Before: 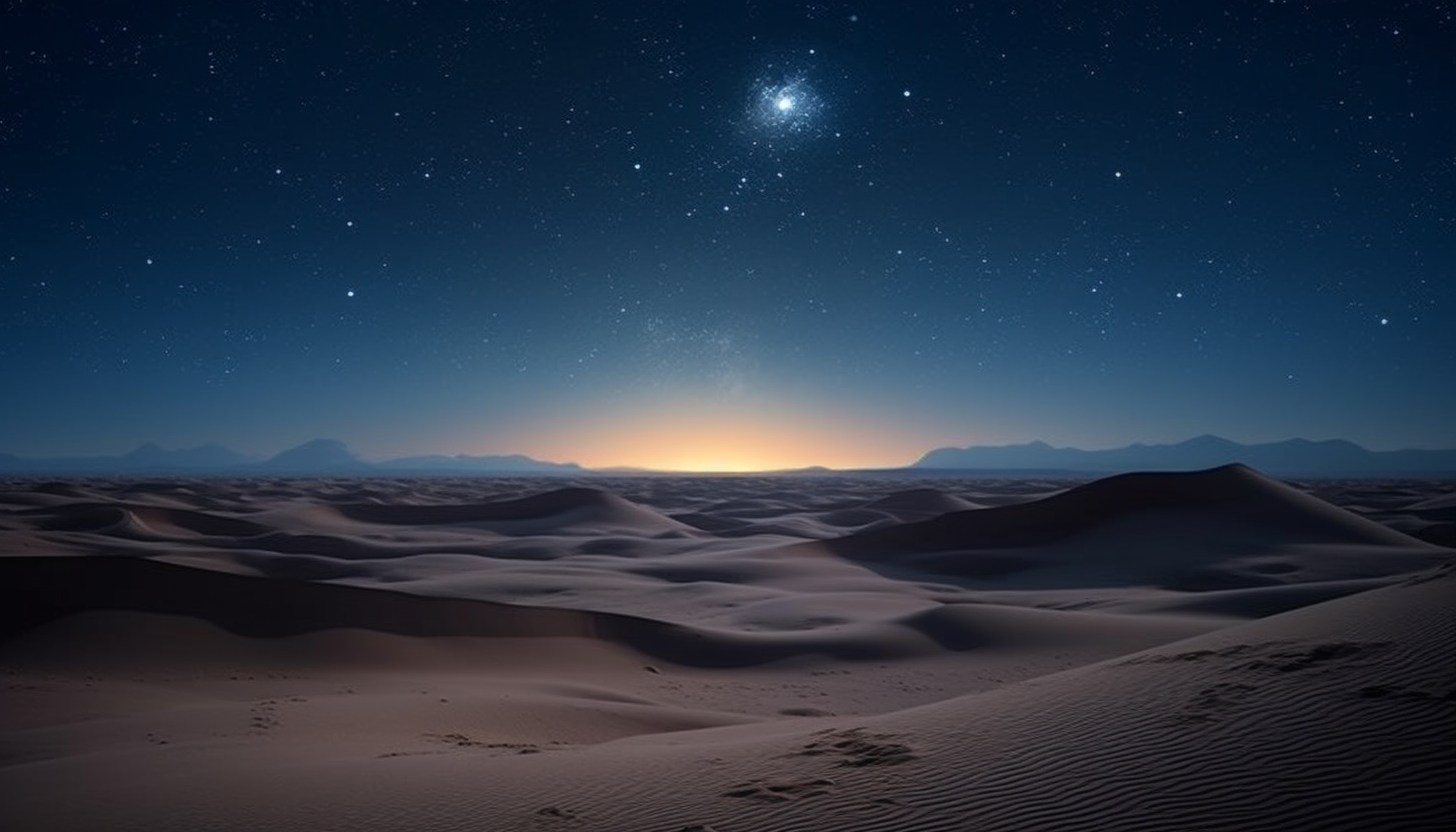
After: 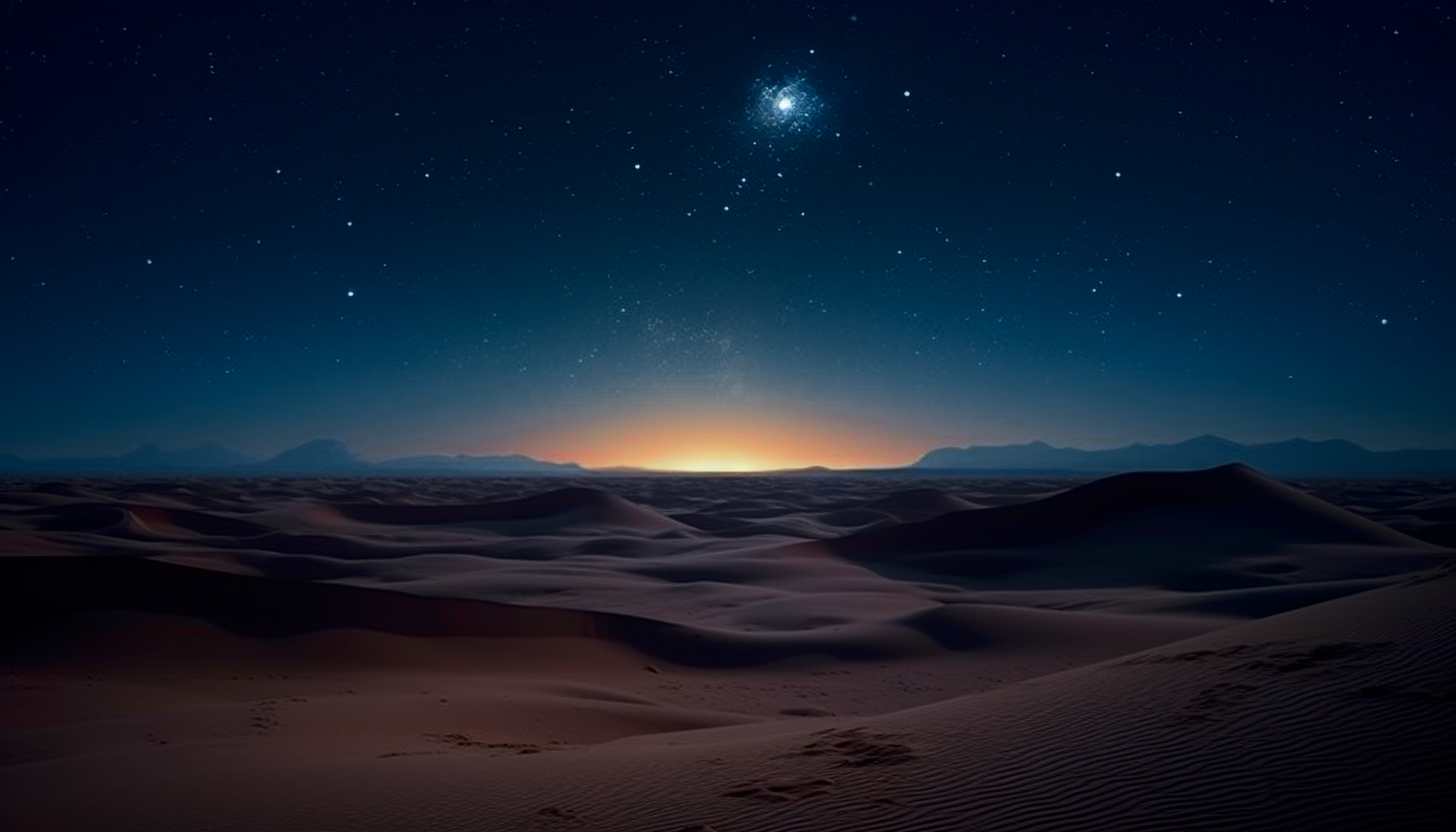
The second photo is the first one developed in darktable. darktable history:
contrast brightness saturation: brightness -0.253, saturation 0.2
color zones: curves: ch0 [(0, 0.466) (0.128, 0.466) (0.25, 0.5) (0.375, 0.456) (0.5, 0.5) (0.625, 0.5) (0.737, 0.652) (0.875, 0.5)]; ch1 [(0, 0.603) (0.125, 0.618) (0.261, 0.348) (0.372, 0.353) (0.497, 0.363) (0.611, 0.45) (0.731, 0.427) (0.875, 0.518) (0.998, 0.652)]; ch2 [(0, 0.559) (0.125, 0.451) (0.253, 0.564) (0.37, 0.578) (0.5, 0.466) (0.625, 0.471) (0.731, 0.471) (0.88, 0.485)]
